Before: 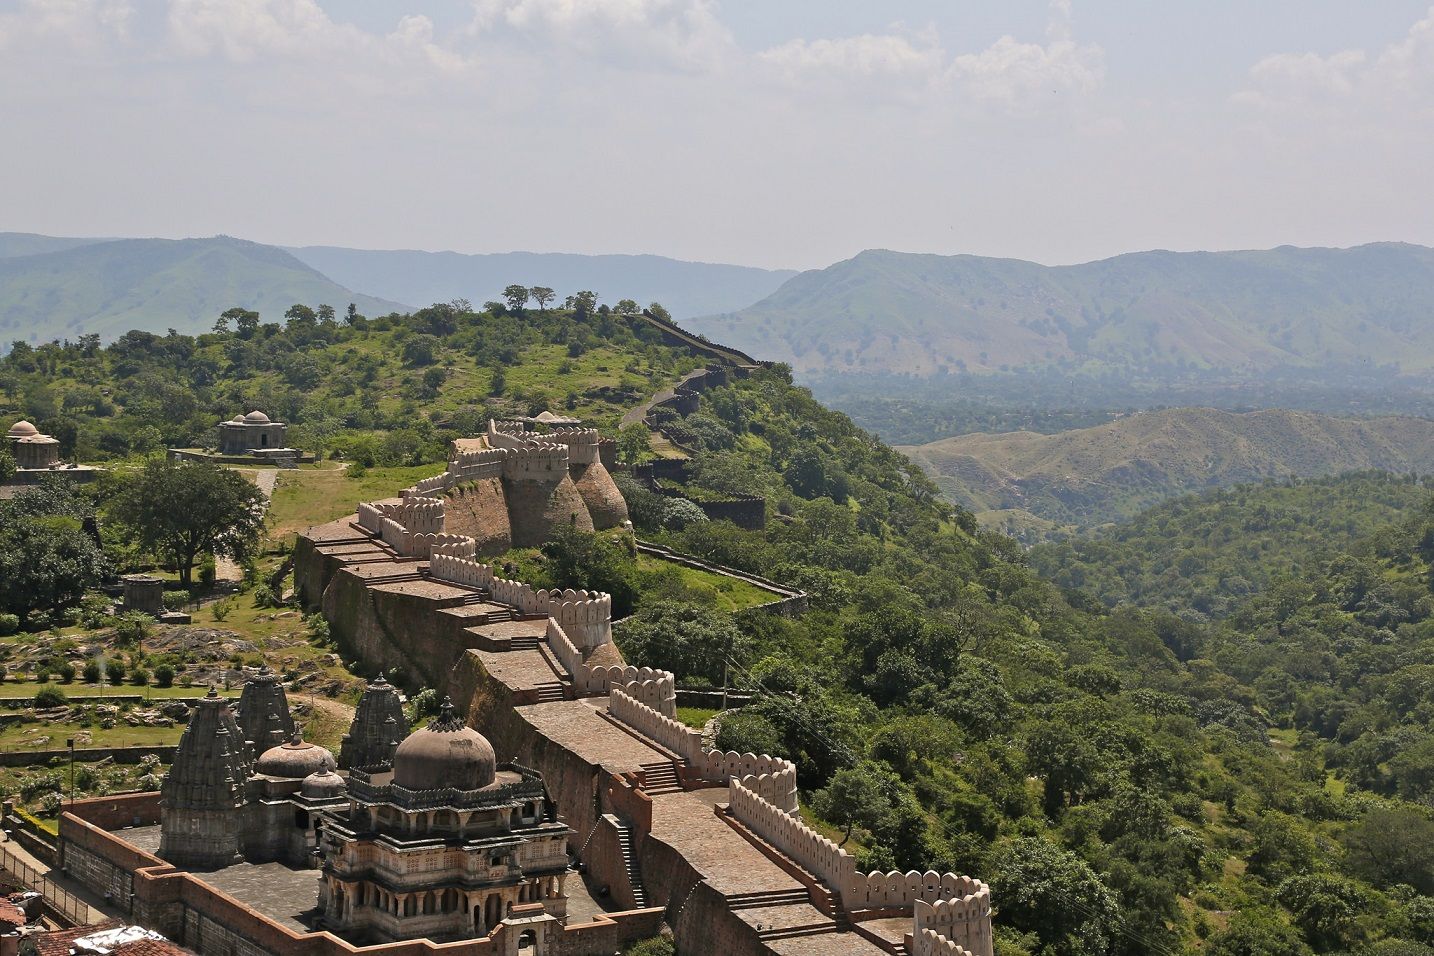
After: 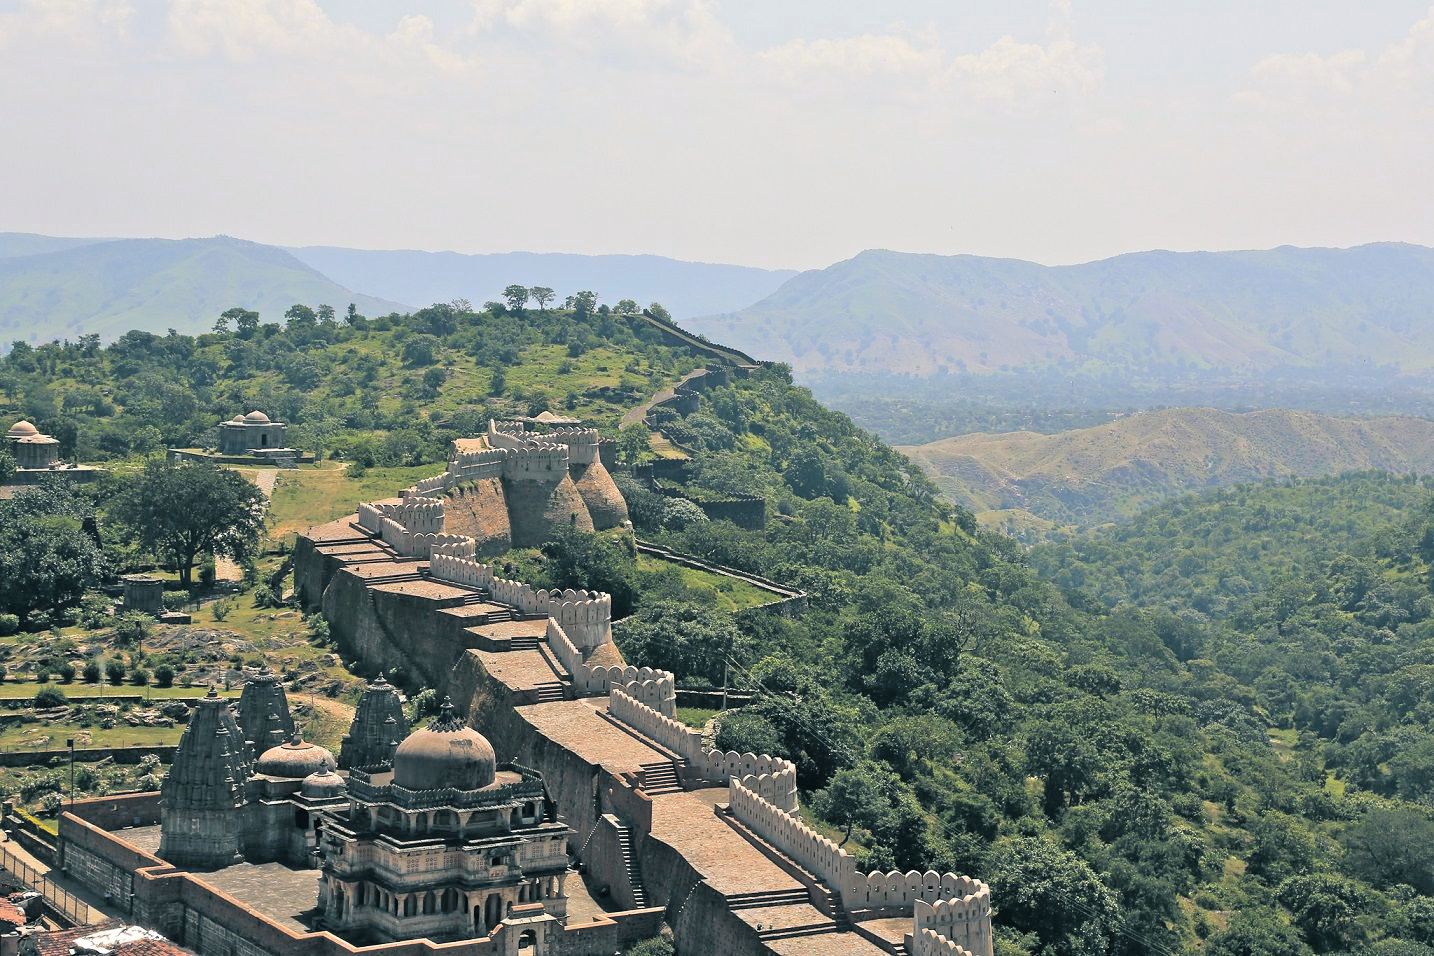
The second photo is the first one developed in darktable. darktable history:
global tonemap: drago (0.7, 100)
split-toning: shadows › hue 205.2°, shadows › saturation 0.43, highlights › hue 54°, highlights › saturation 0.54
color balance rgb: shadows lift › luminance -20%, power › hue 72.24°, highlights gain › luminance 15%, global offset › hue 171.6°, perceptual saturation grading › highlights -15%, perceptual saturation grading › shadows 25%, global vibrance 35%, contrast 10%
